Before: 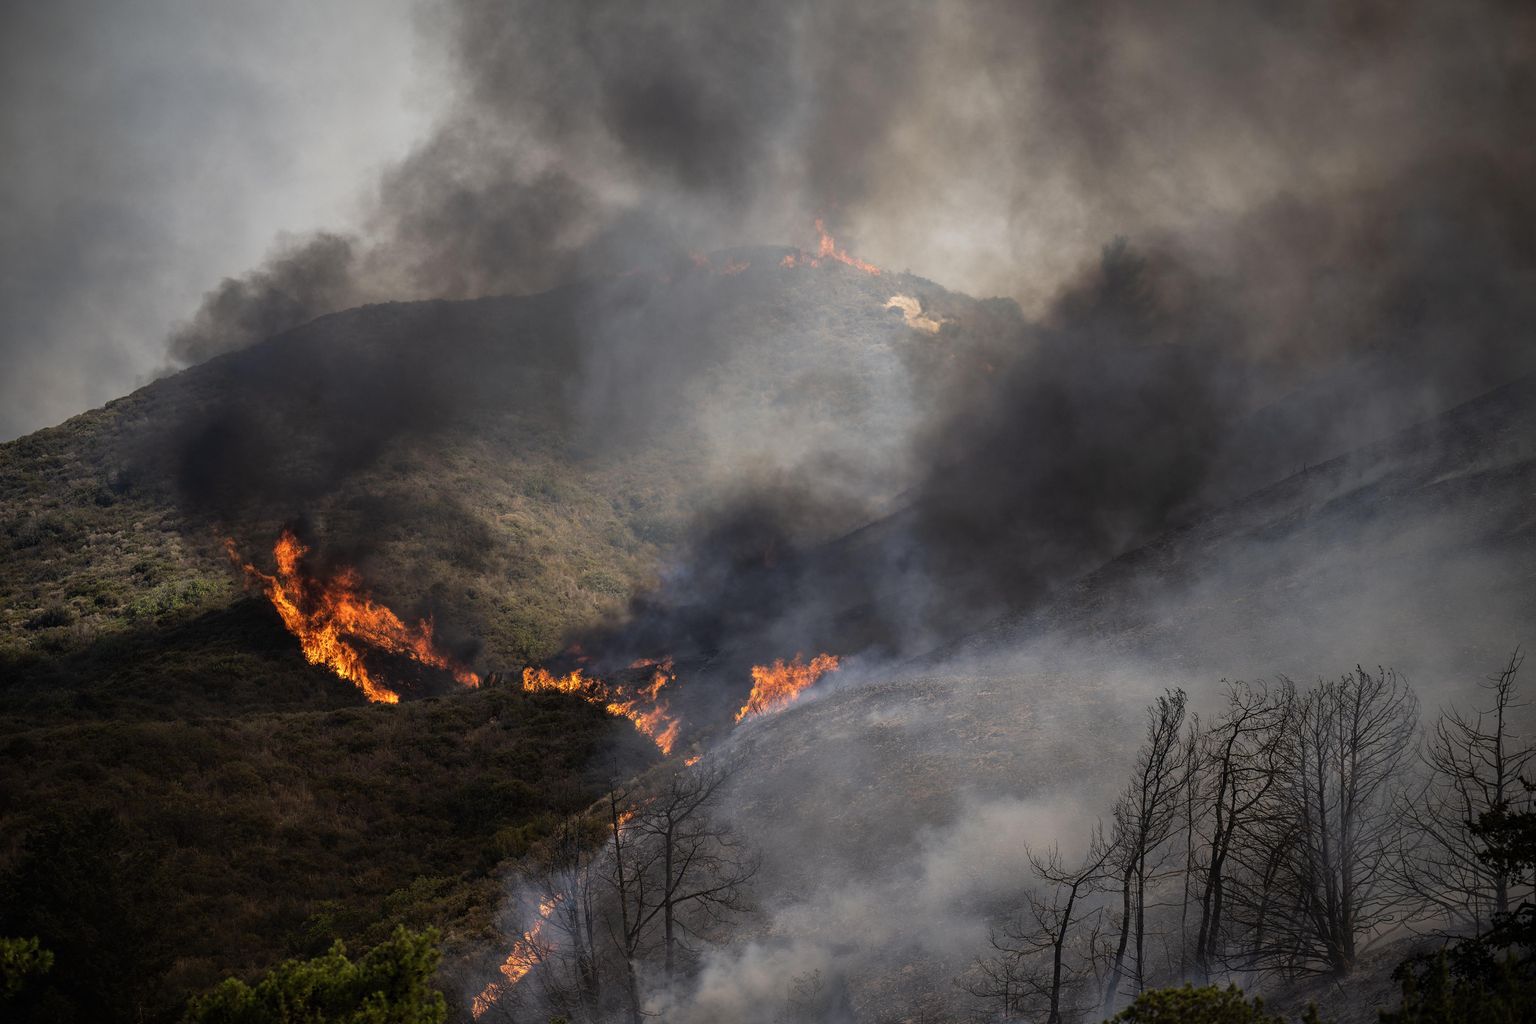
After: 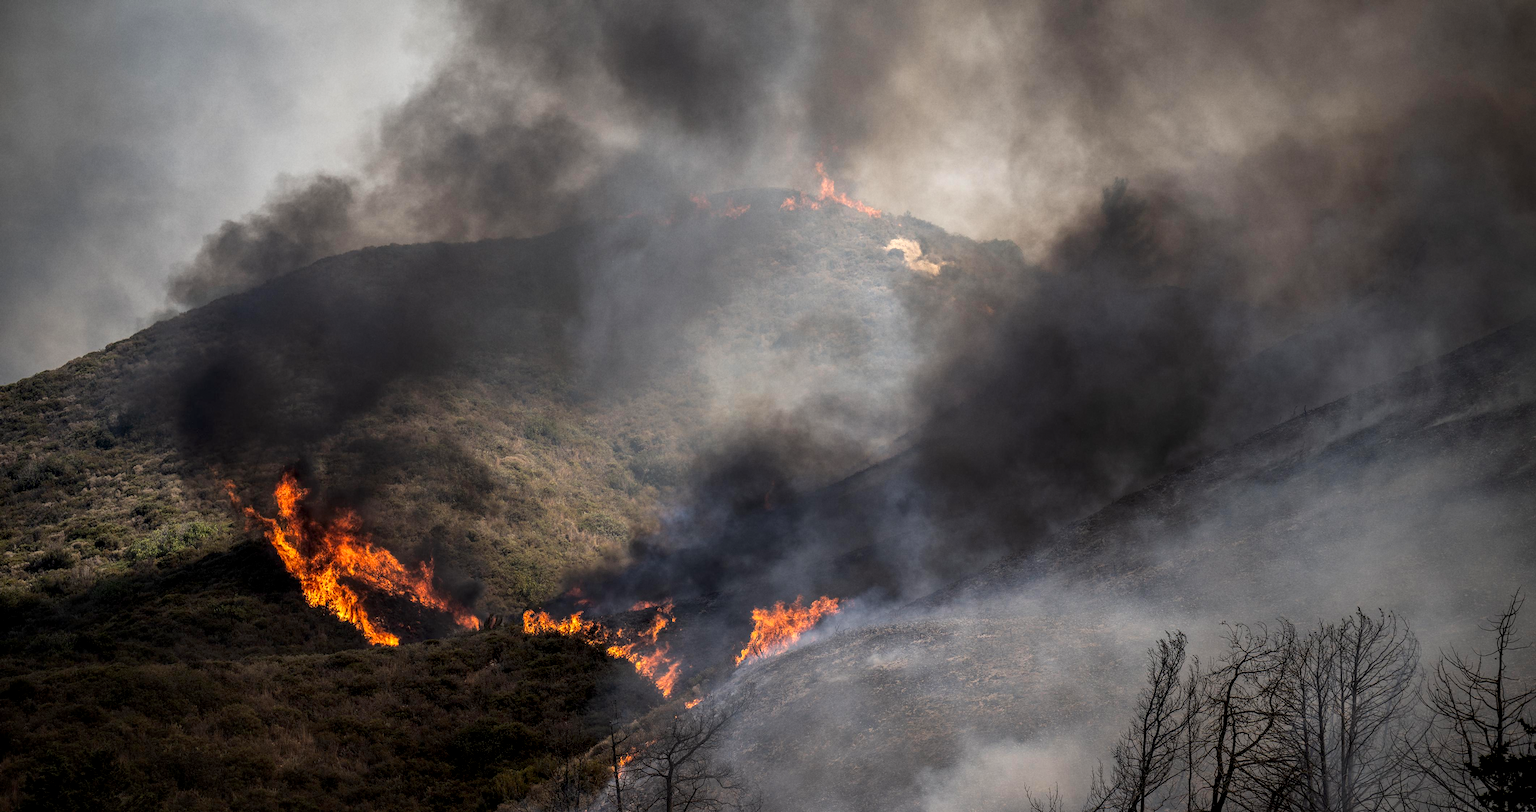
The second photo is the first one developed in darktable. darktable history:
grain: coarseness 14.57 ISO, strength 8.8%
local contrast: highlights 40%, shadows 60%, detail 136%, midtone range 0.514
crop and rotate: top 5.667%, bottom 14.937%
